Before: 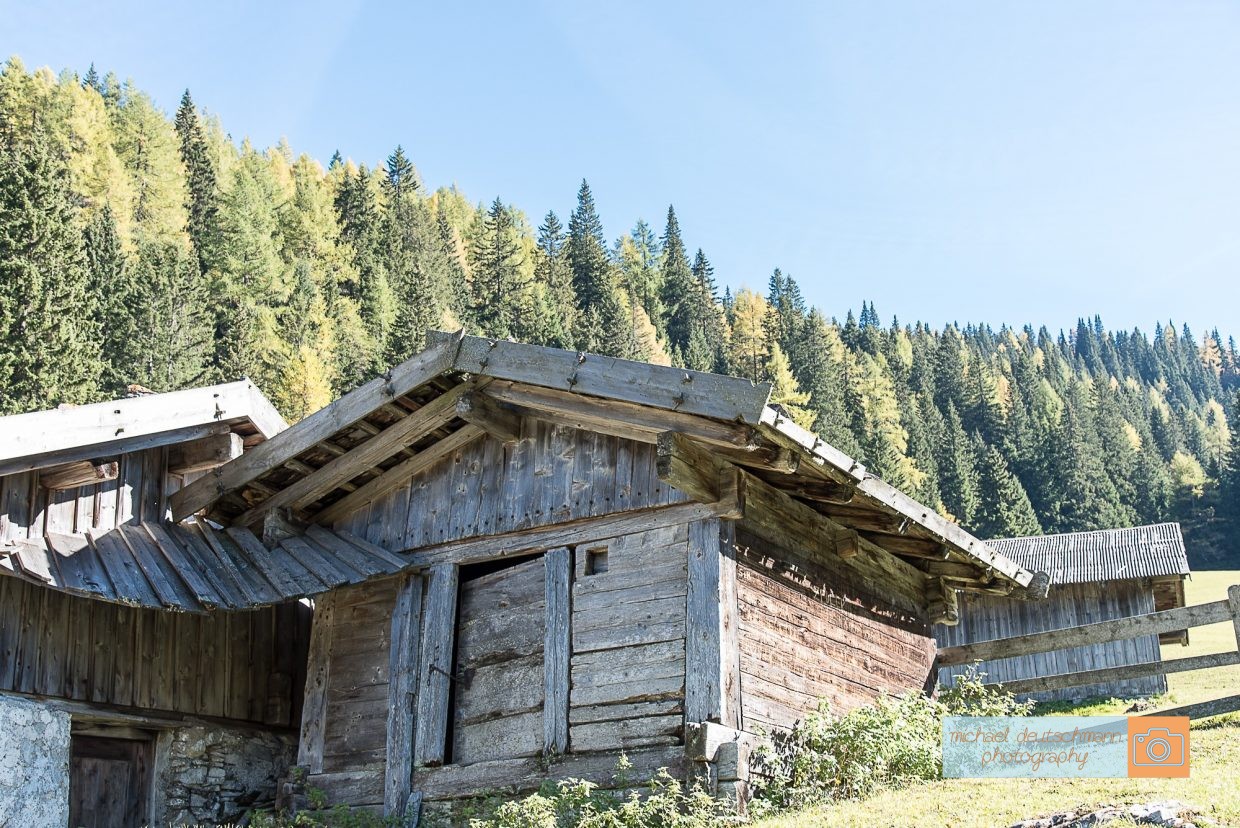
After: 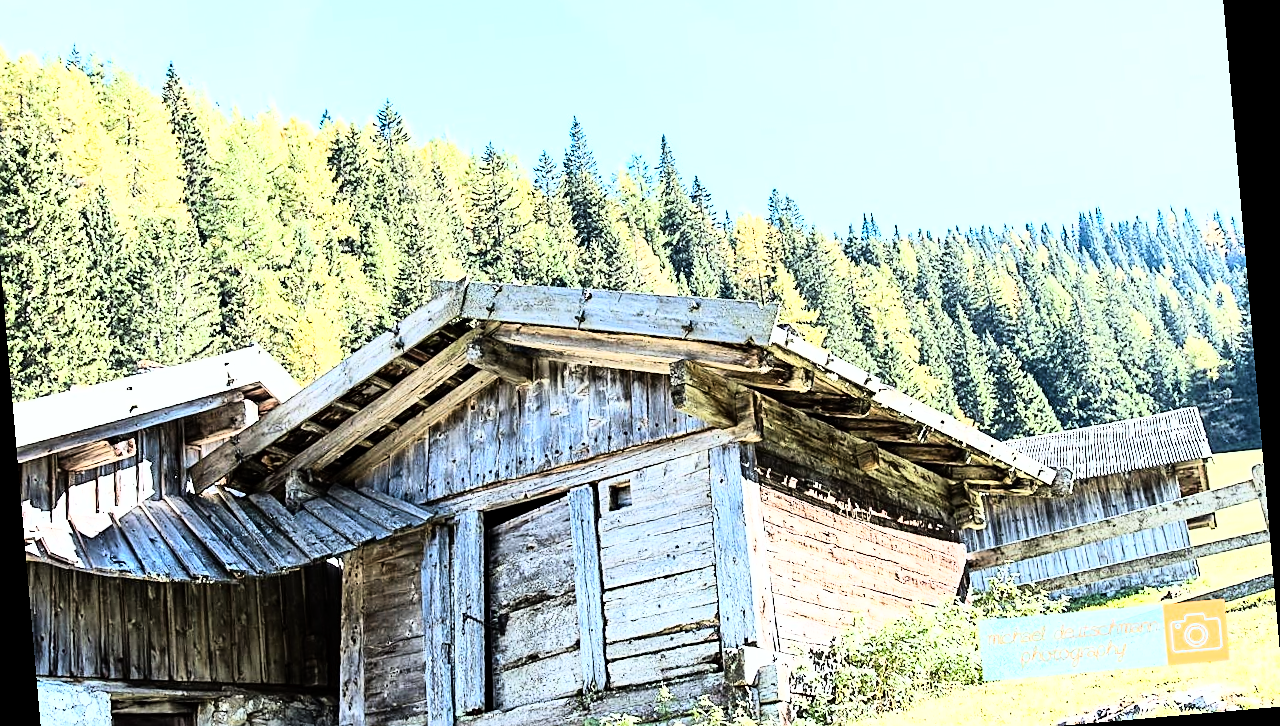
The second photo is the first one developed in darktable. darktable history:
crop and rotate: left 1.814%, top 12.818%, right 0.25%, bottom 9.225%
exposure: exposure 0.556 EV, compensate highlight preservation false
haze removal: compatibility mode true, adaptive false
rotate and perspective: rotation -4.98°, automatic cropping off
rgb curve: curves: ch0 [(0, 0) (0.21, 0.15) (0.24, 0.21) (0.5, 0.75) (0.75, 0.96) (0.89, 0.99) (1, 1)]; ch1 [(0, 0.02) (0.21, 0.13) (0.25, 0.2) (0.5, 0.67) (0.75, 0.9) (0.89, 0.97) (1, 1)]; ch2 [(0, 0.02) (0.21, 0.13) (0.25, 0.2) (0.5, 0.67) (0.75, 0.9) (0.89, 0.97) (1, 1)], compensate middle gray true
sharpen: on, module defaults
white balance: red 0.986, blue 1.01
shadows and highlights: shadows 29.61, highlights -30.47, low approximation 0.01, soften with gaussian
